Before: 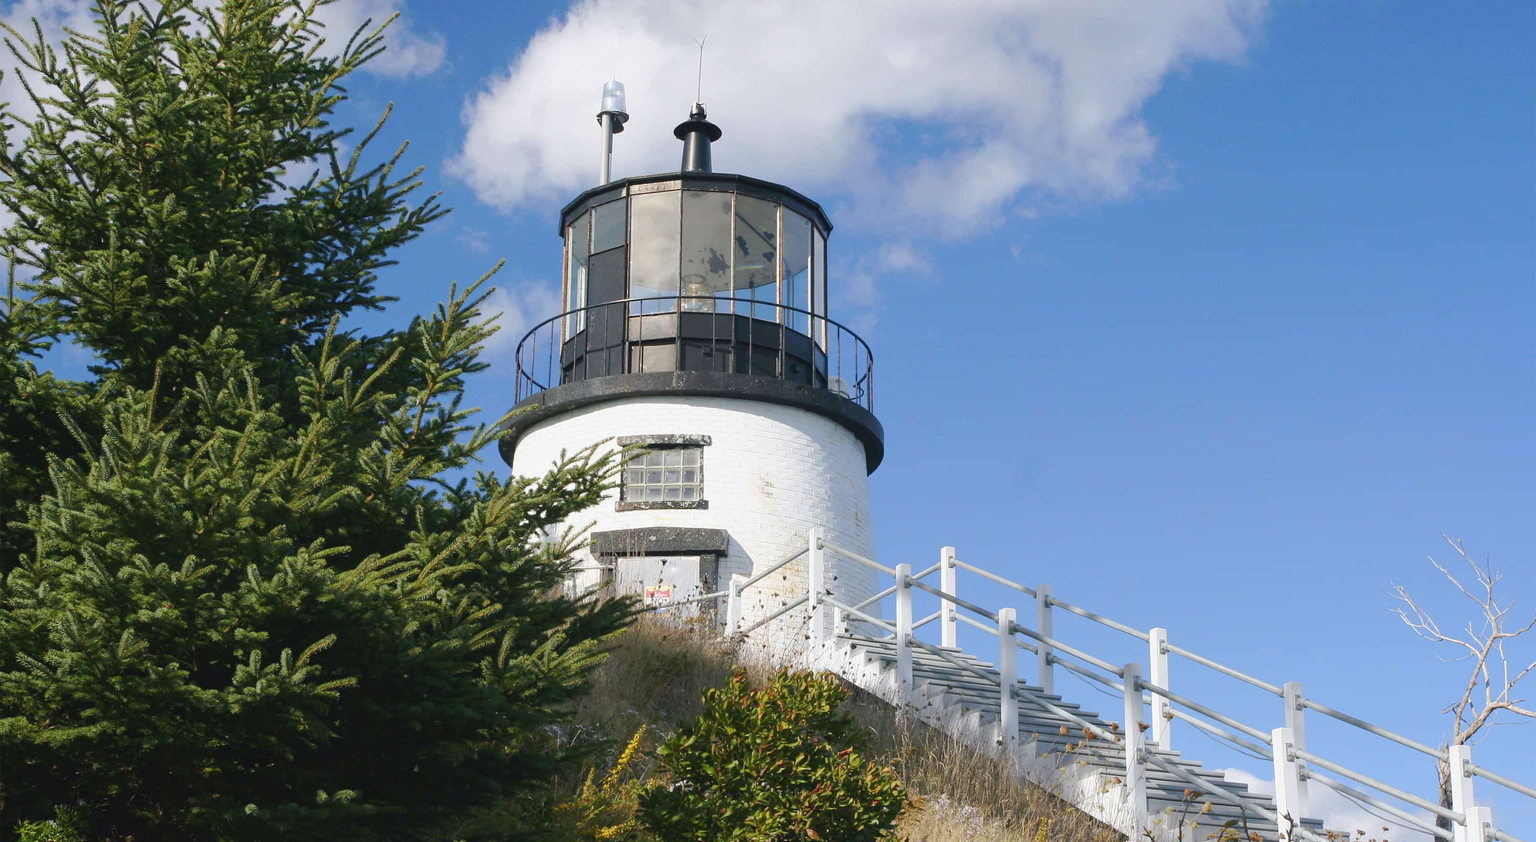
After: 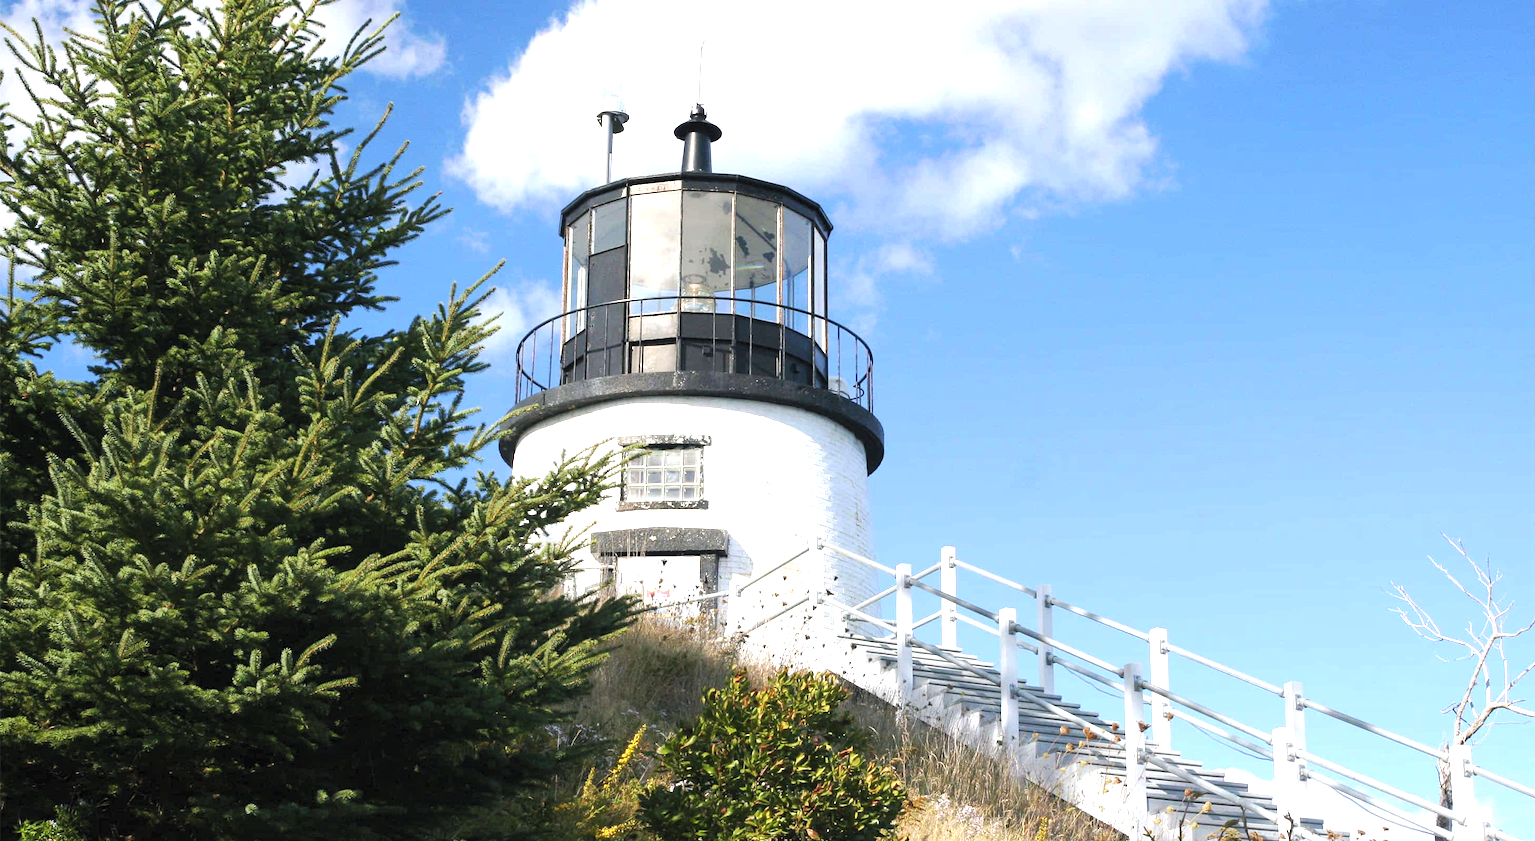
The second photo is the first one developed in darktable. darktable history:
exposure: exposure 1 EV, compensate highlight preservation false
levels: mode automatic, black 0.023%, white 99.97%, levels [0.062, 0.494, 0.925]
